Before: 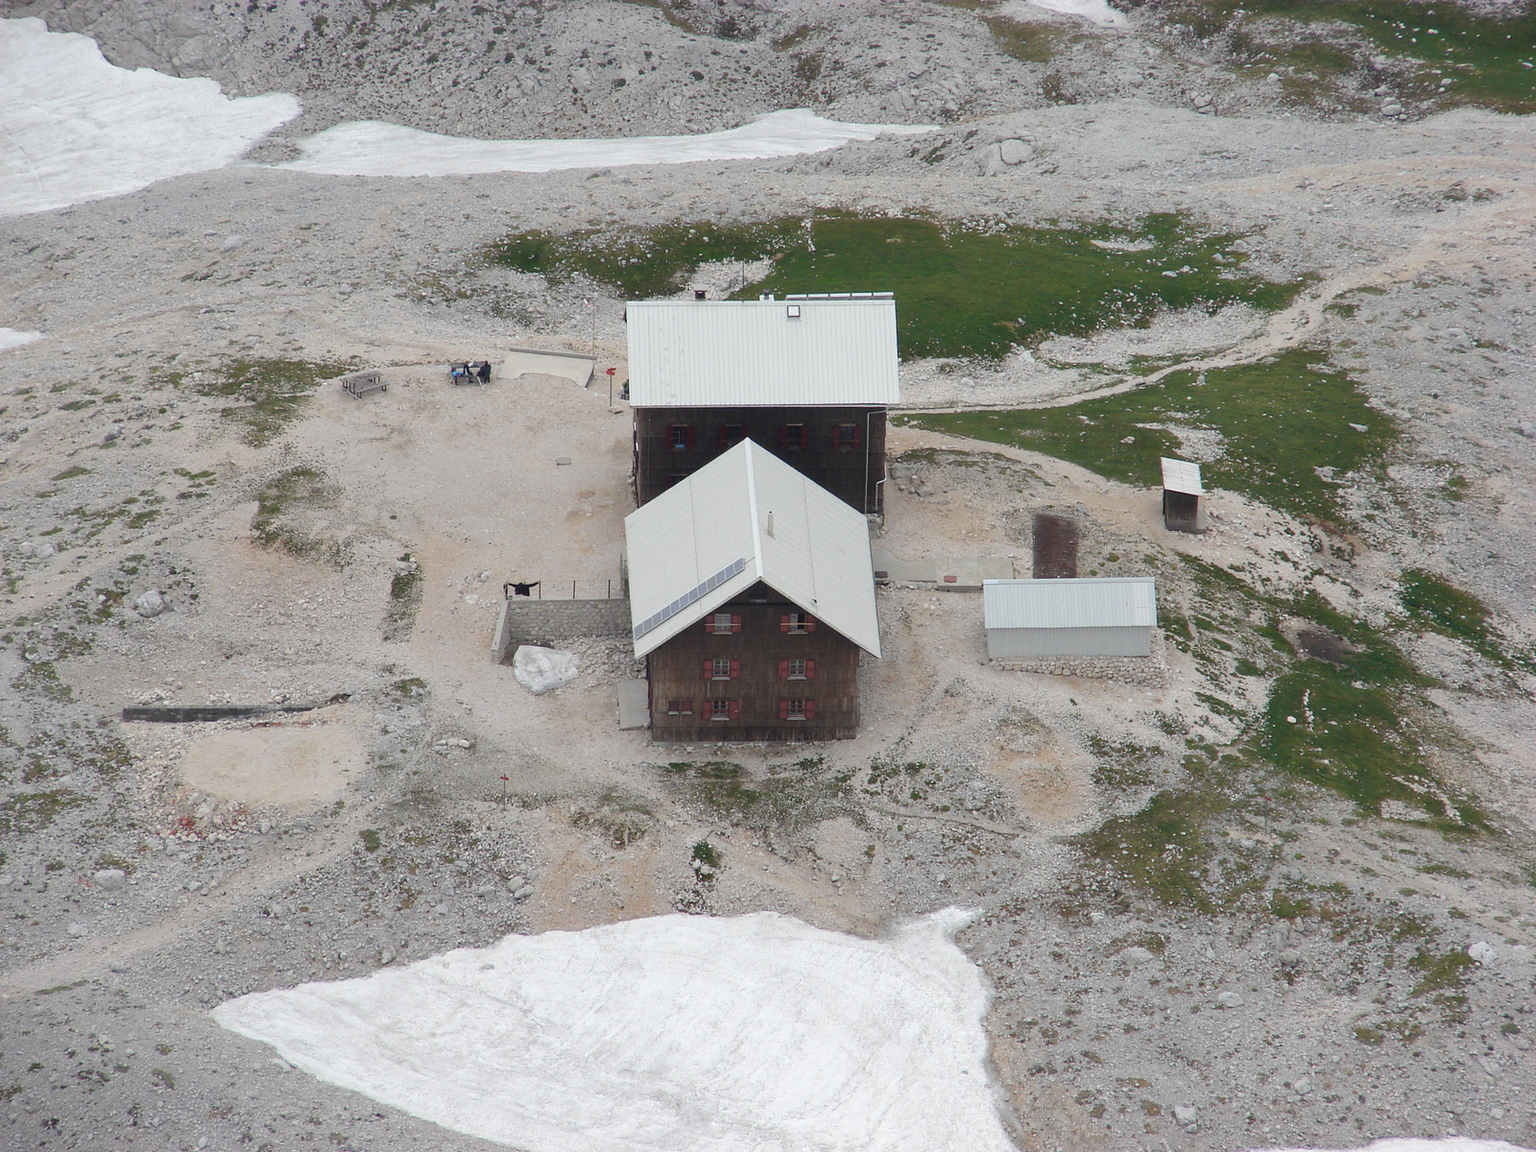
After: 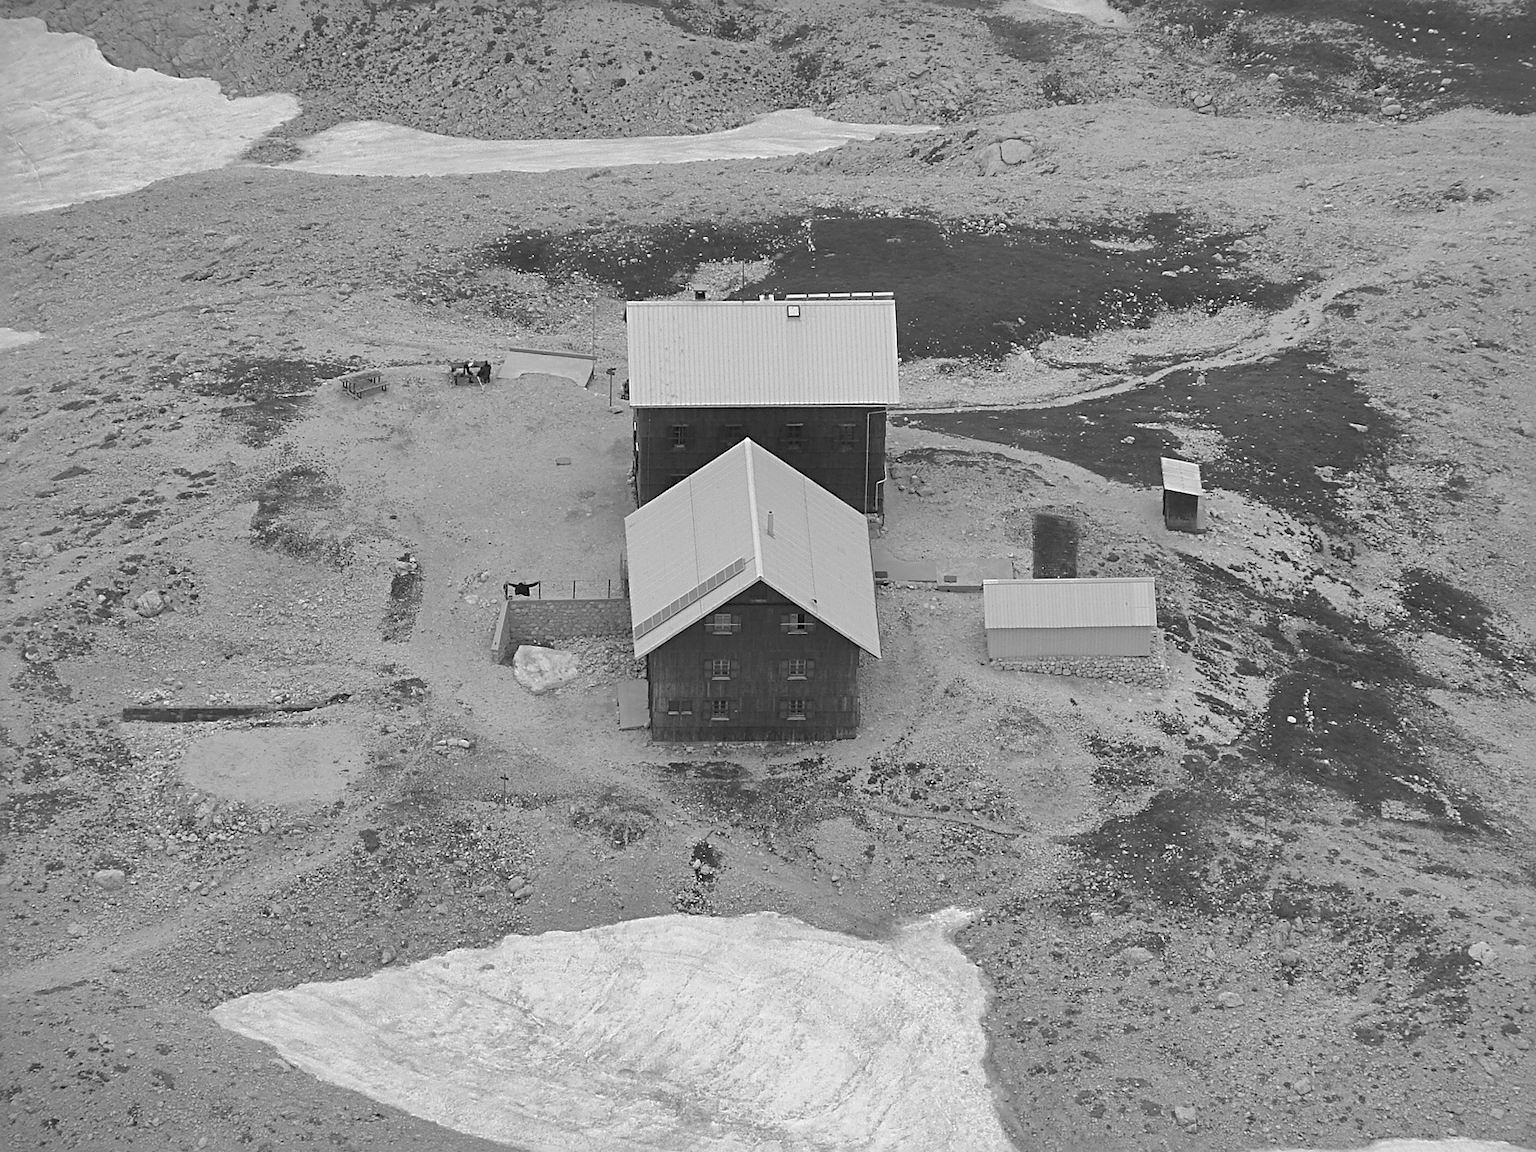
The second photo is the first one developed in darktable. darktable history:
contrast brightness saturation: saturation -0.05
sharpen: radius 3.119
monochrome: a 16.01, b -2.65, highlights 0.52
shadows and highlights: shadows 60, highlights -60
